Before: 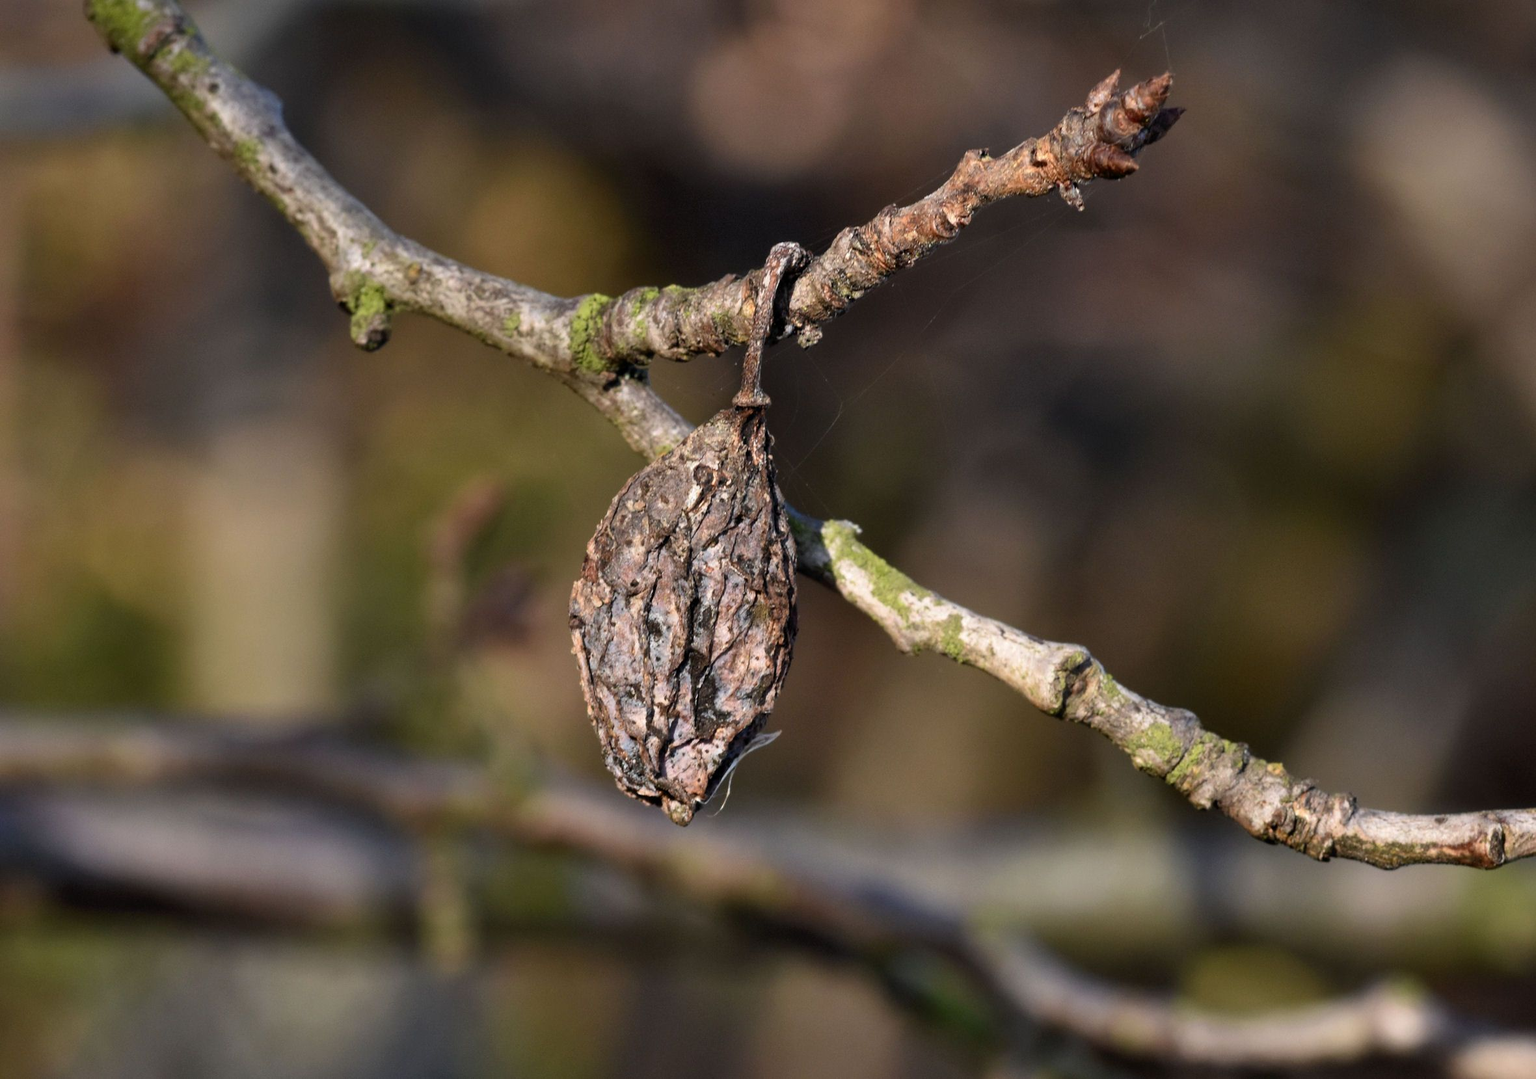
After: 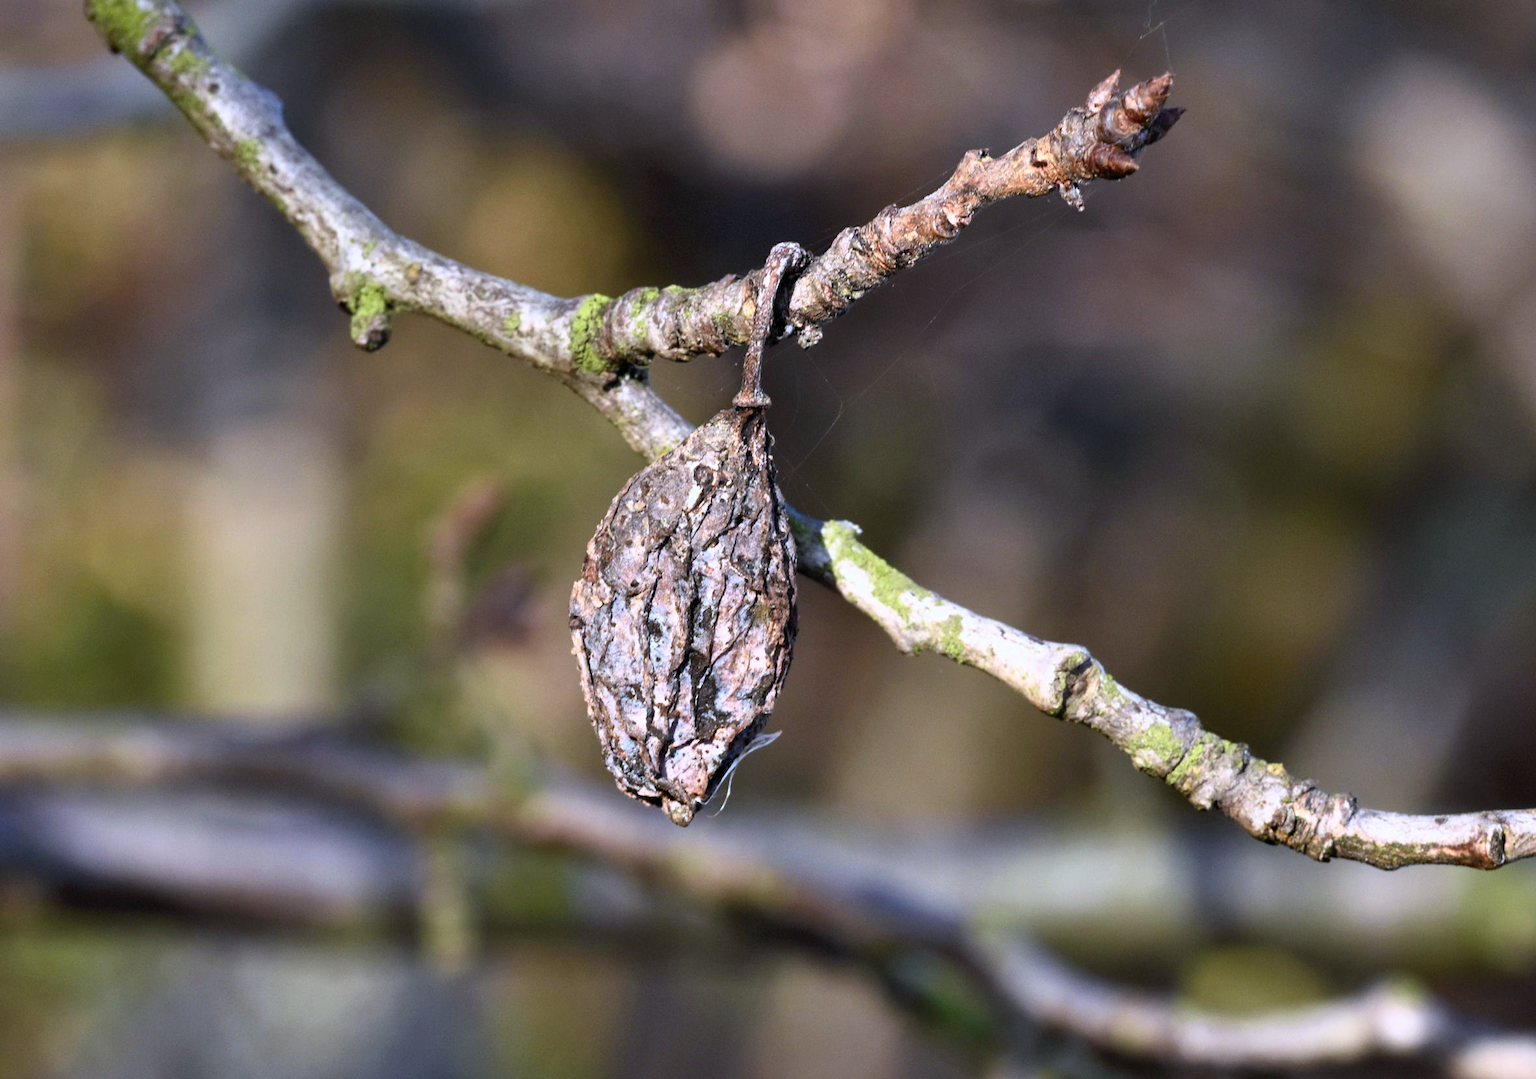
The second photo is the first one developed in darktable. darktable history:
base curve: curves: ch0 [(0, 0) (0.557, 0.834) (1, 1)]
white balance: red 0.948, green 1.02, blue 1.176
